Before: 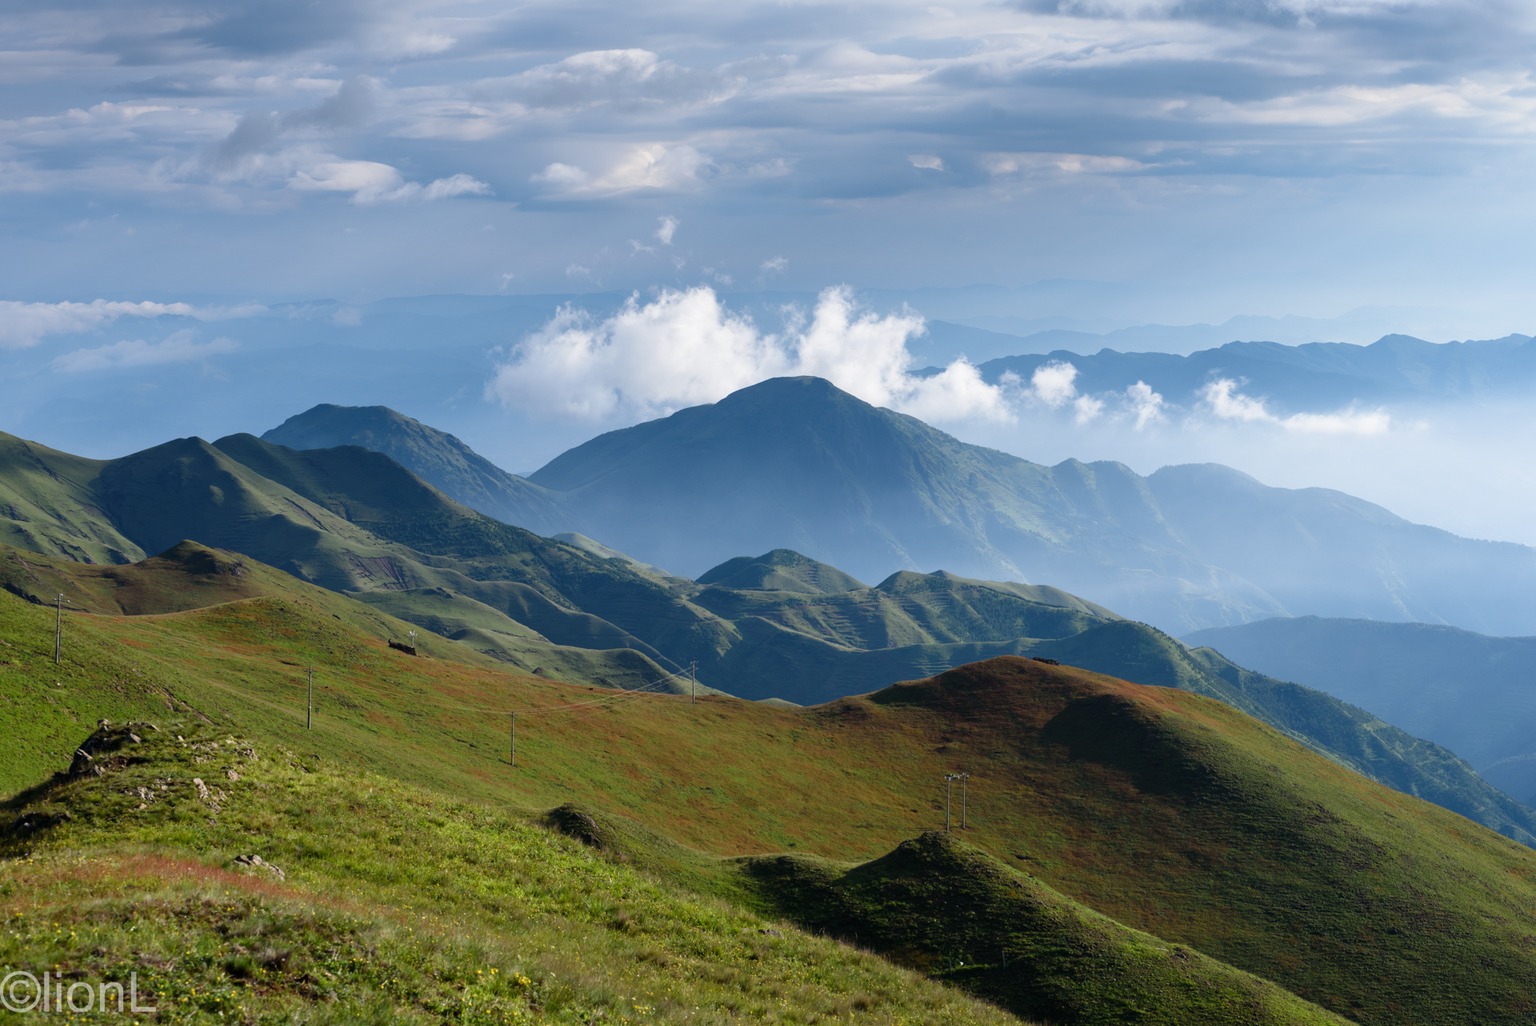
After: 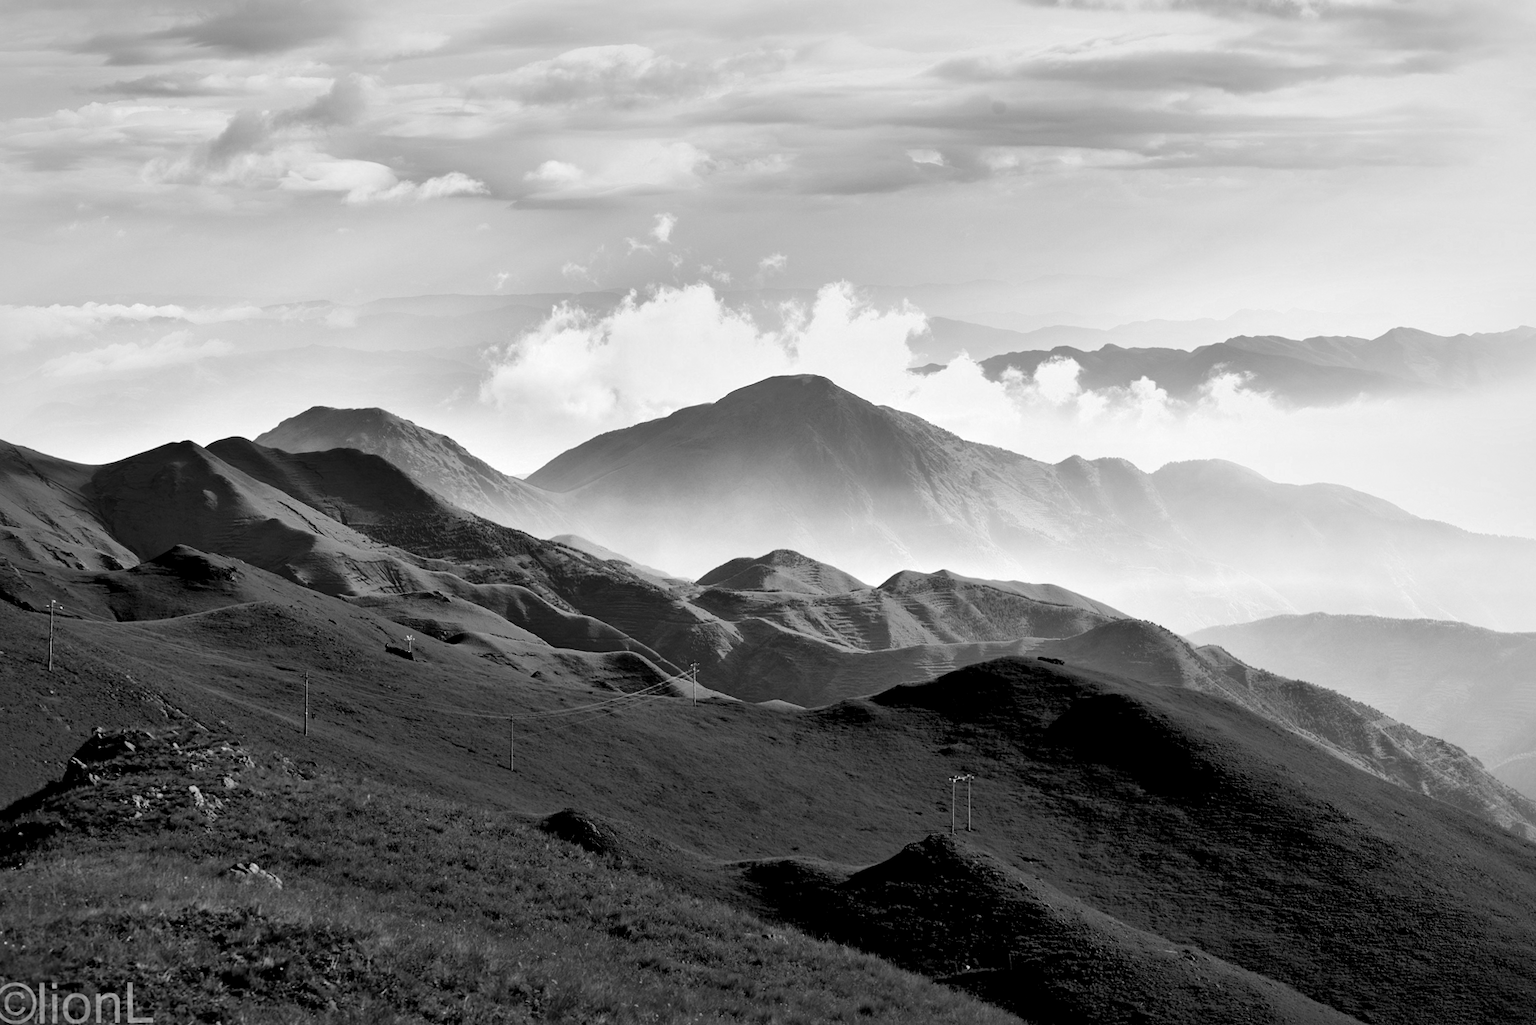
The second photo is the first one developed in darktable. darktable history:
filmic rgb: black relative exposure -7.15 EV, white relative exposure 5.36 EV, hardness 3.02, color science v6 (2022)
color zones: curves: ch0 [(0.287, 0.048) (0.493, 0.484) (0.737, 0.816)]; ch1 [(0, 0) (0.143, 0) (0.286, 0) (0.429, 0) (0.571, 0) (0.714, 0) (0.857, 0)]
rotate and perspective: rotation -0.45°, automatic cropping original format, crop left 0.008, crop right 0.992, crop top 0.012, crop bottom 0.988
exposure: black level correction -0.001, exposure 0.08 EV, compensate highlight preservation false
local contrast: mode bilateral grid, contrast 44, coarseness 69, detail 214%, midtone range 0.2
